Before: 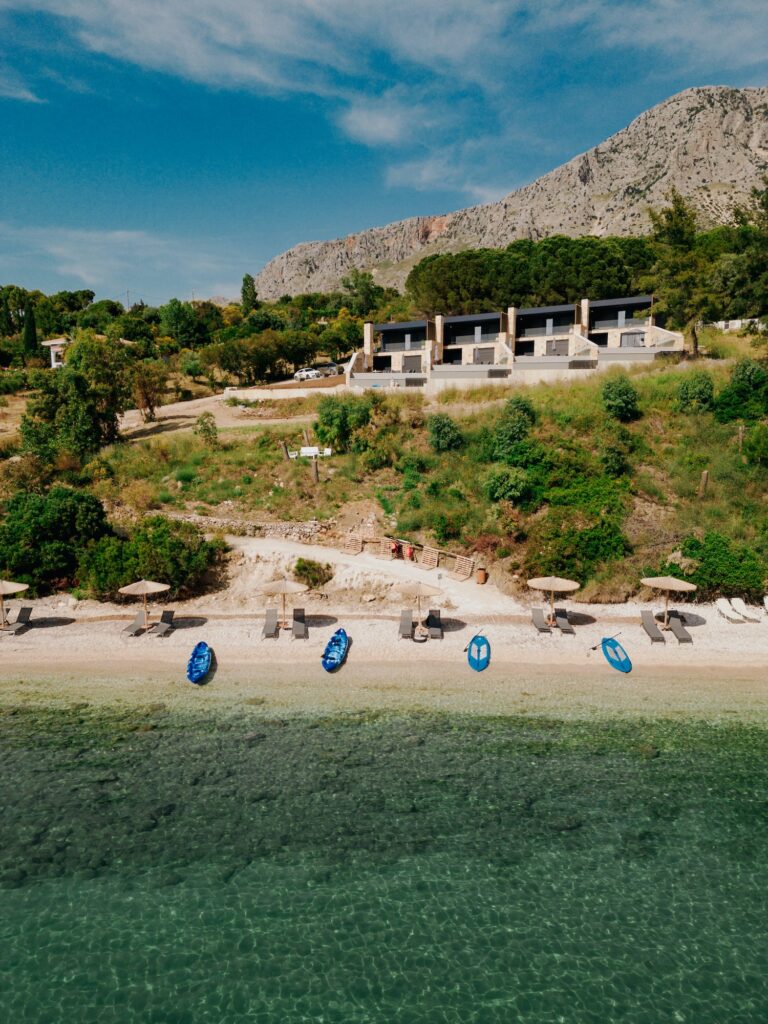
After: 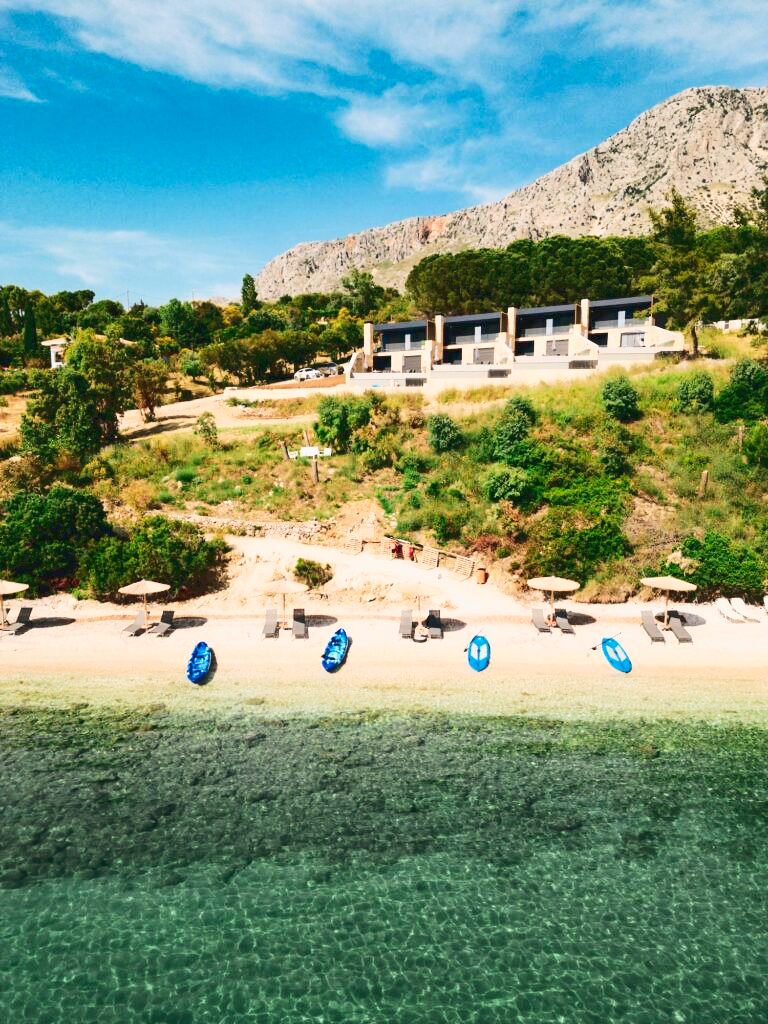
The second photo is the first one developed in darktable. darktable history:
tone curve: curves: ch0 [(0, 0) (0.003, 0.037) (0.011, 0.061) (0.025, 0.104) (0.044, 0.145) (0.069, 0.145) (0.1, 0.127) (0.136, 0.175) (0.177, 0.207) (0.224, 0.252) (0.277, 0.341) (0.335, 0.446) (0.399, 0.554) (0.468, 0.658) (0.543, 0.757) (0.623, 0.843) (0.709, 0.919) (0.801, 0.958) (0.898, 0.975) (1, 1)], color space Lab, linked channels, preserve colors none
